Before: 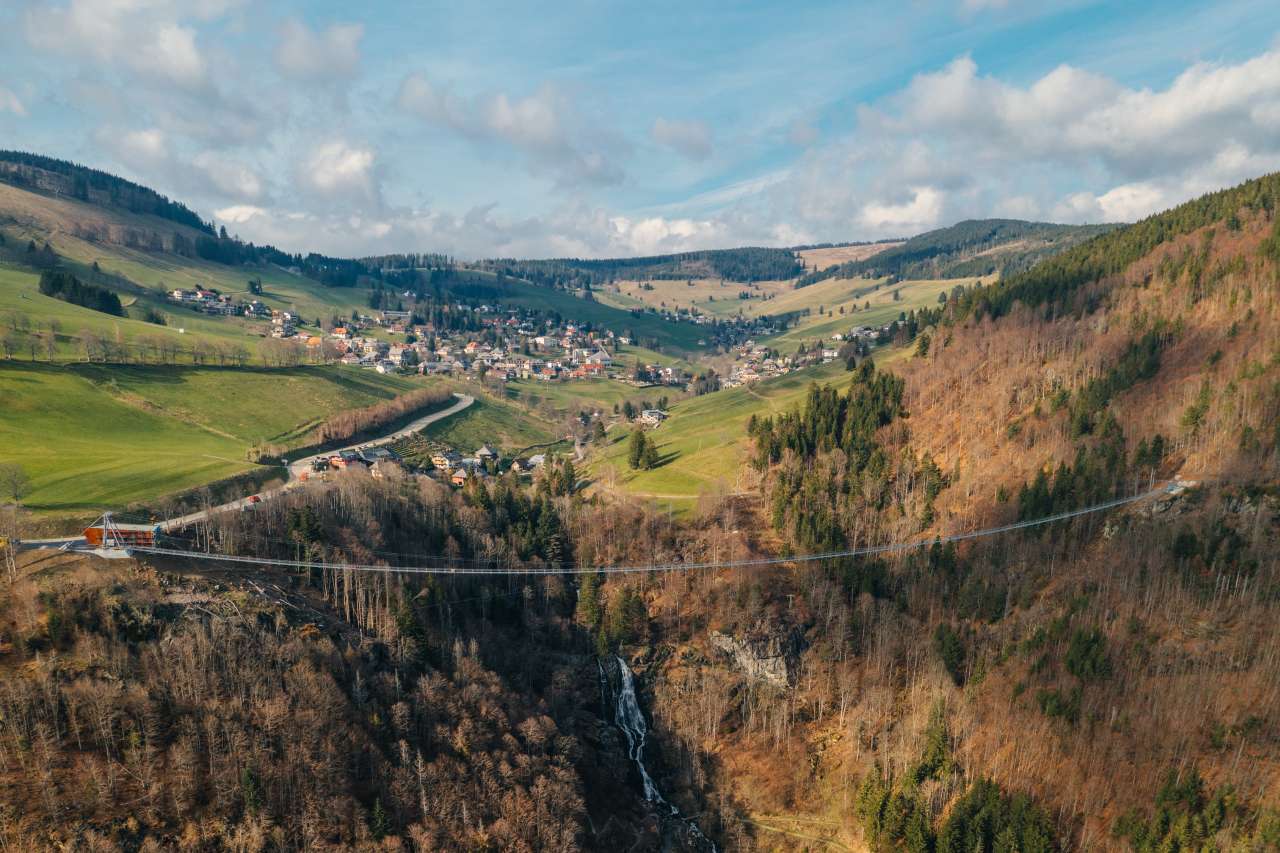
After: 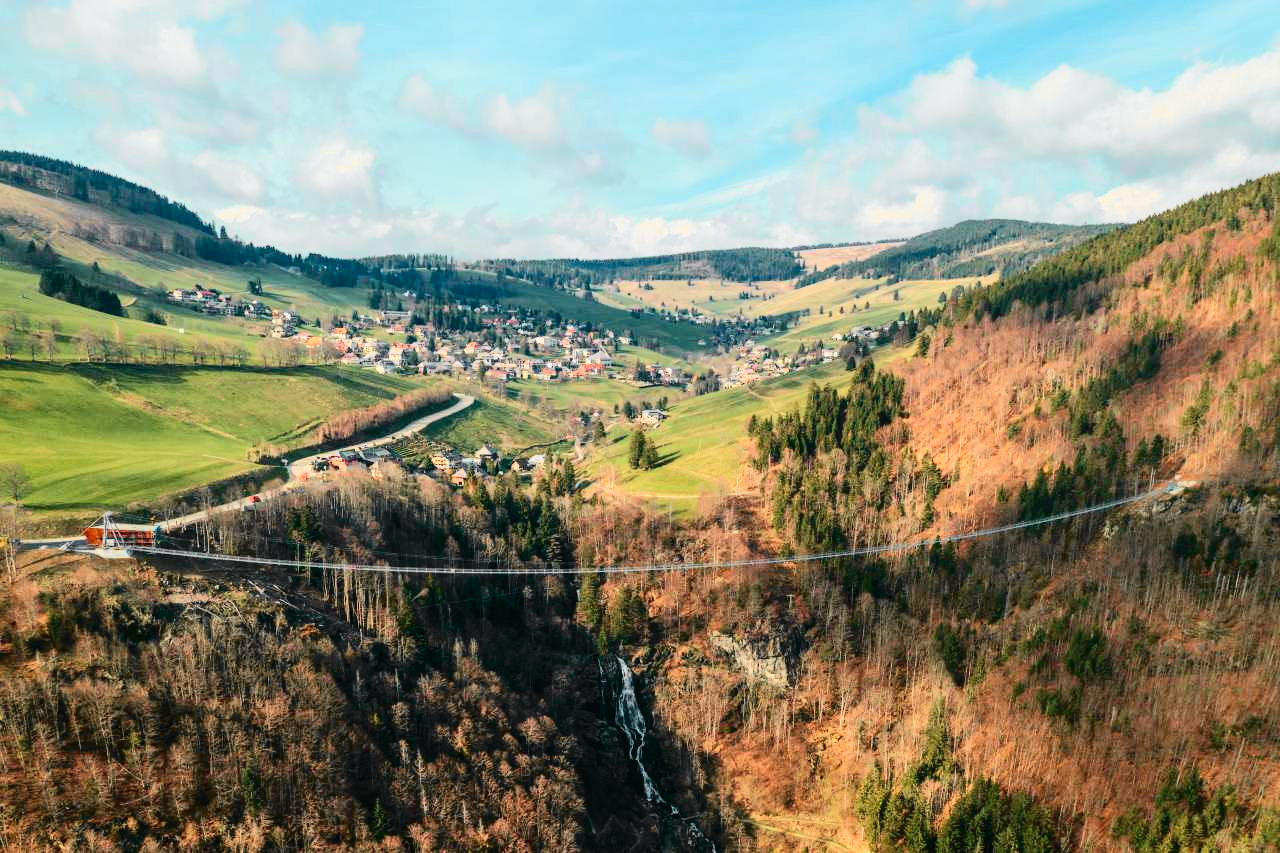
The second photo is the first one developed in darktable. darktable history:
tone curve: curves: ch0 [(0, 0) (0.131, 0.094) (0.326, 0.386) (0.481, 0.623) (0.593, 0.764) (0.812, 0.933) (1, 0.974)]; ch1 [(0, 0) (0.366, 0.367) (0.475, 0.453) (0.494, 0.493) (0.504, 0.497) (0.553, 0.584) (1, 1)]; ch2 [(0, 0) (0.333, 0.346) (0.375, 0.375) (0.424, 0.43) (0.476, 0.492) (0.502, 0.503) (0.533, 0.556) (0.566, 0.599) (0.614, 0.653) (1, 1)], color space Lab, independent channels, preserve colors none
